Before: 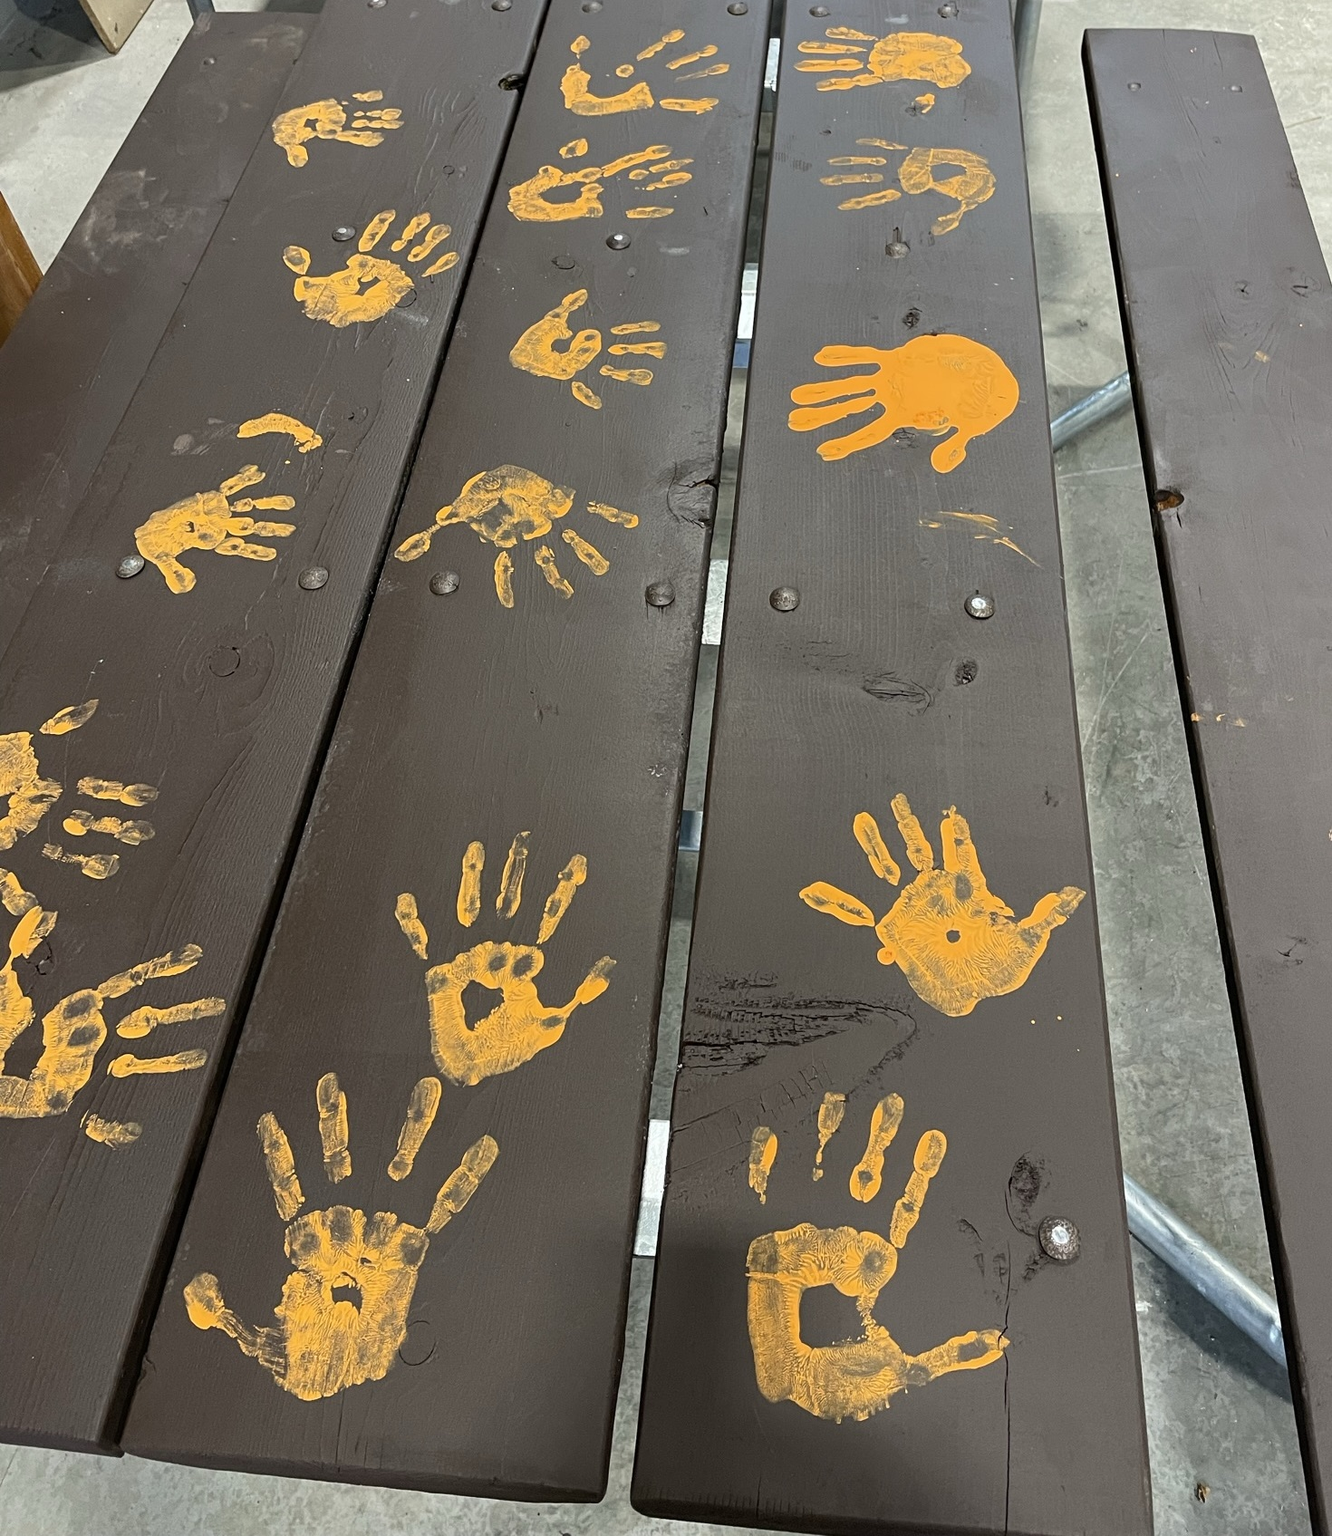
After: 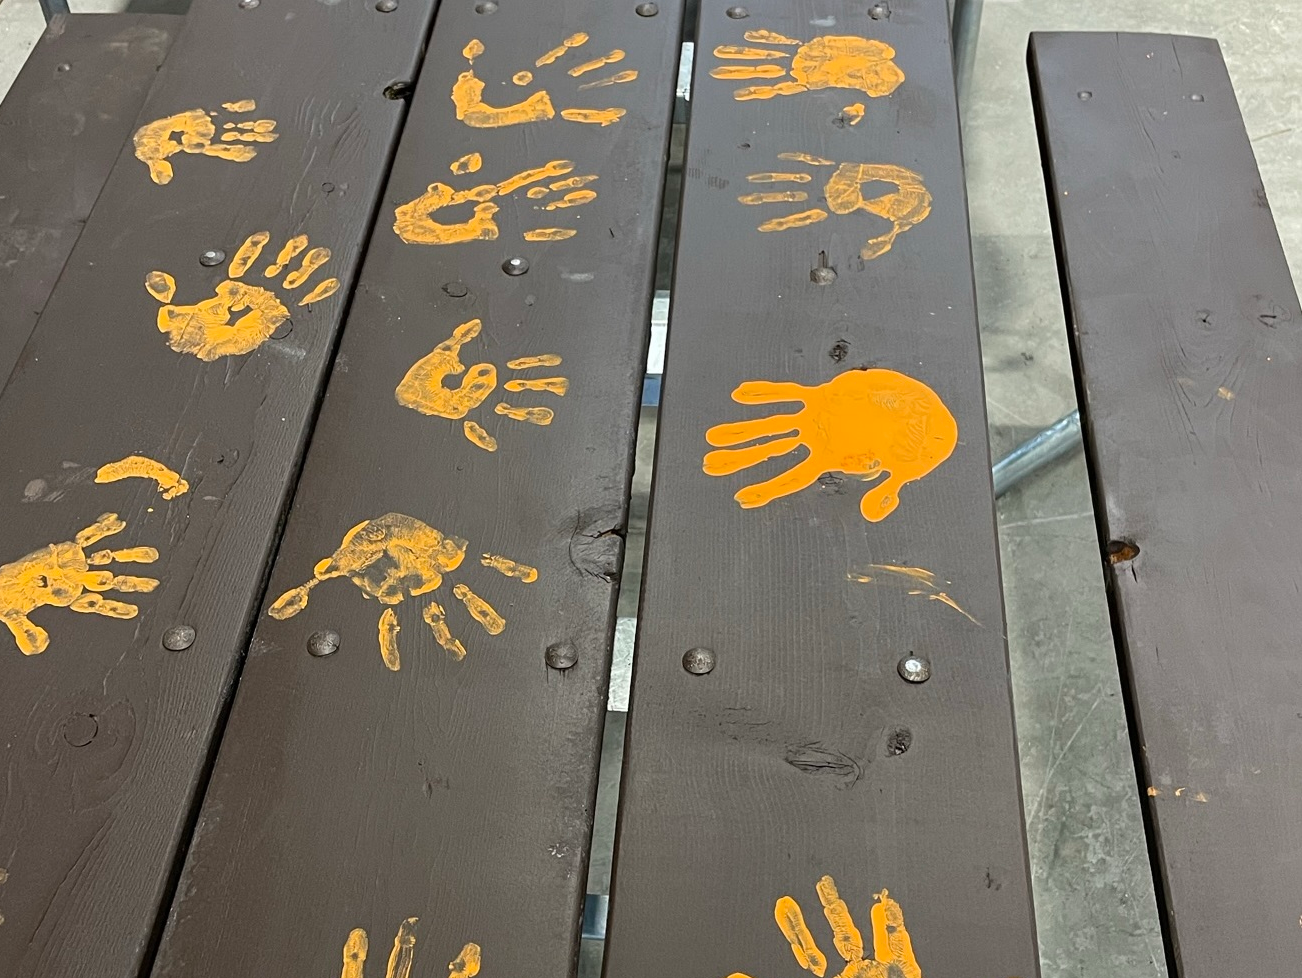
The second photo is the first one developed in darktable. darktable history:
crop and rotate: left 11.416%, bottom 42.266%
